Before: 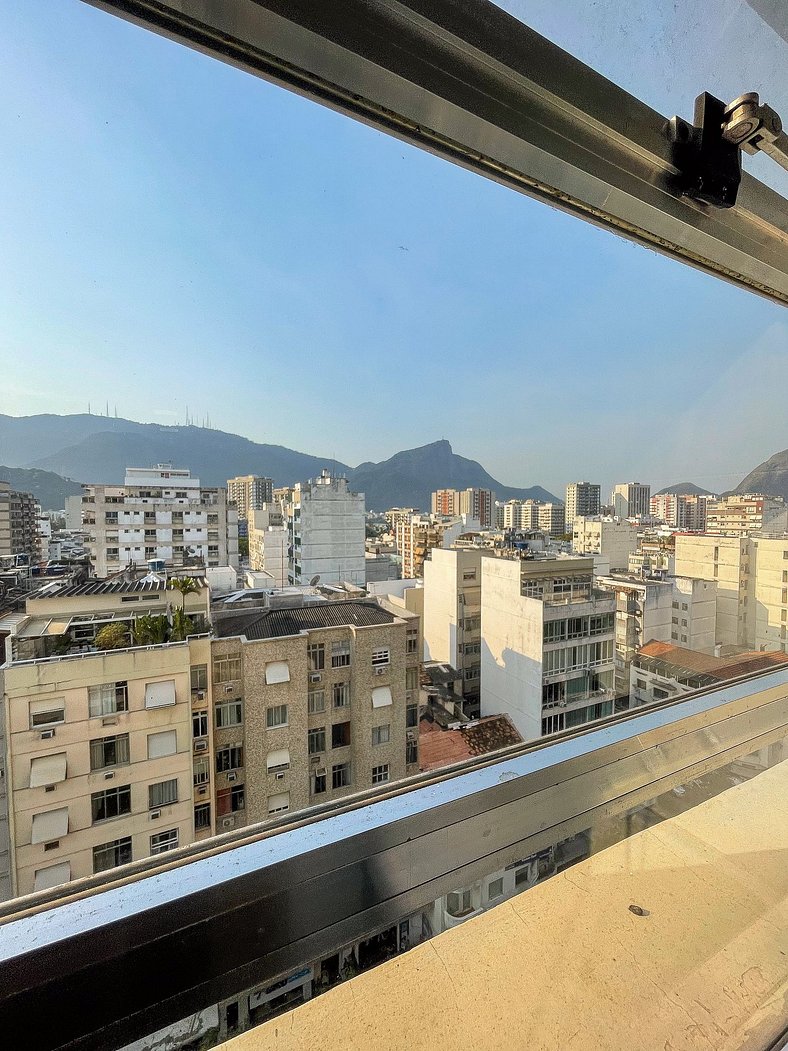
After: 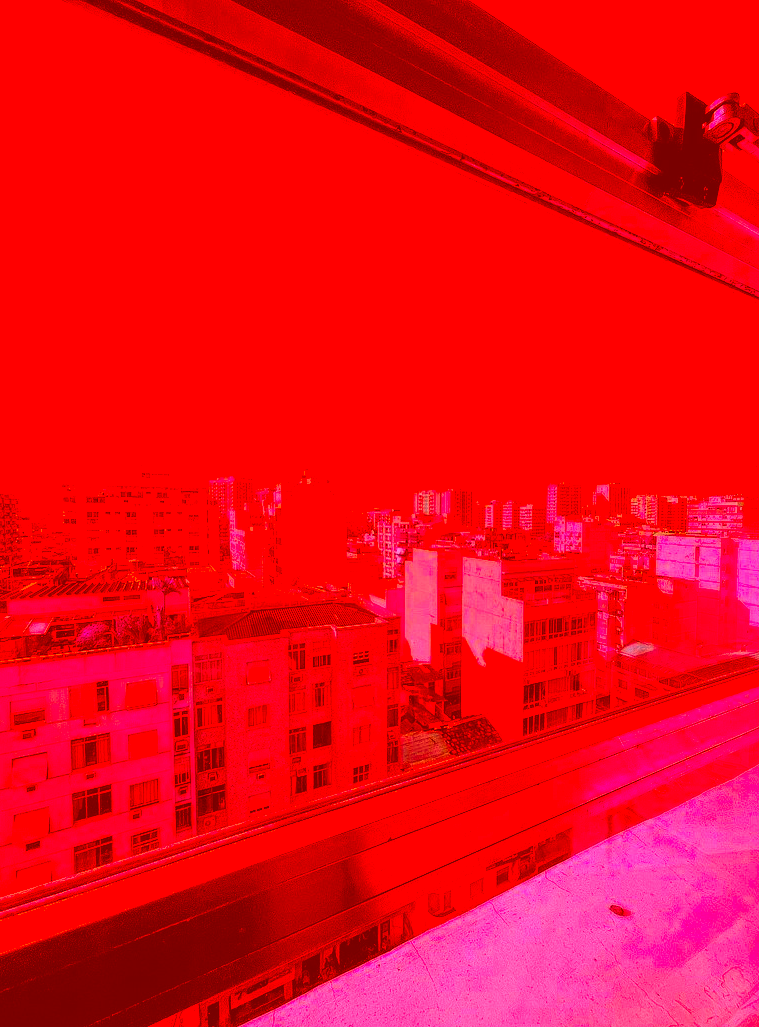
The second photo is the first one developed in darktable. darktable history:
color correction: highlights a* -39.68, highlights b* -40, shadows a* -40, shadows b* -40, saturation -3
crop and rotate: left 2.536%, right 1.107%, bottom 2.246%
